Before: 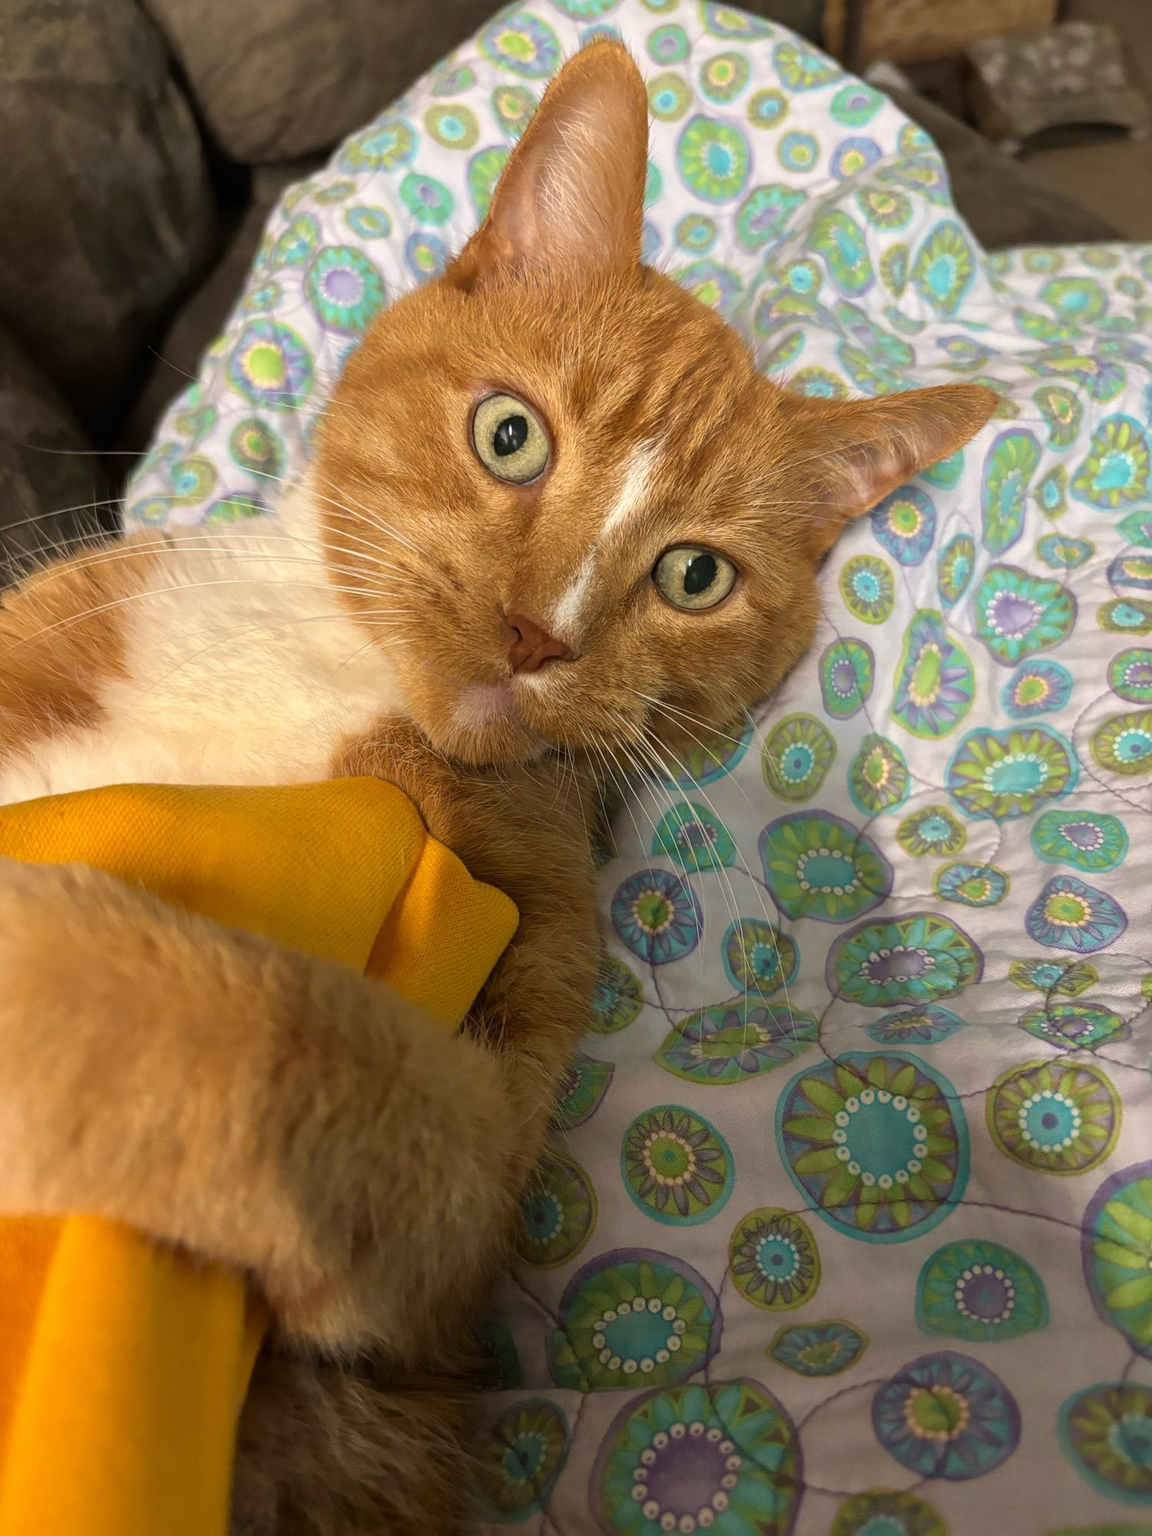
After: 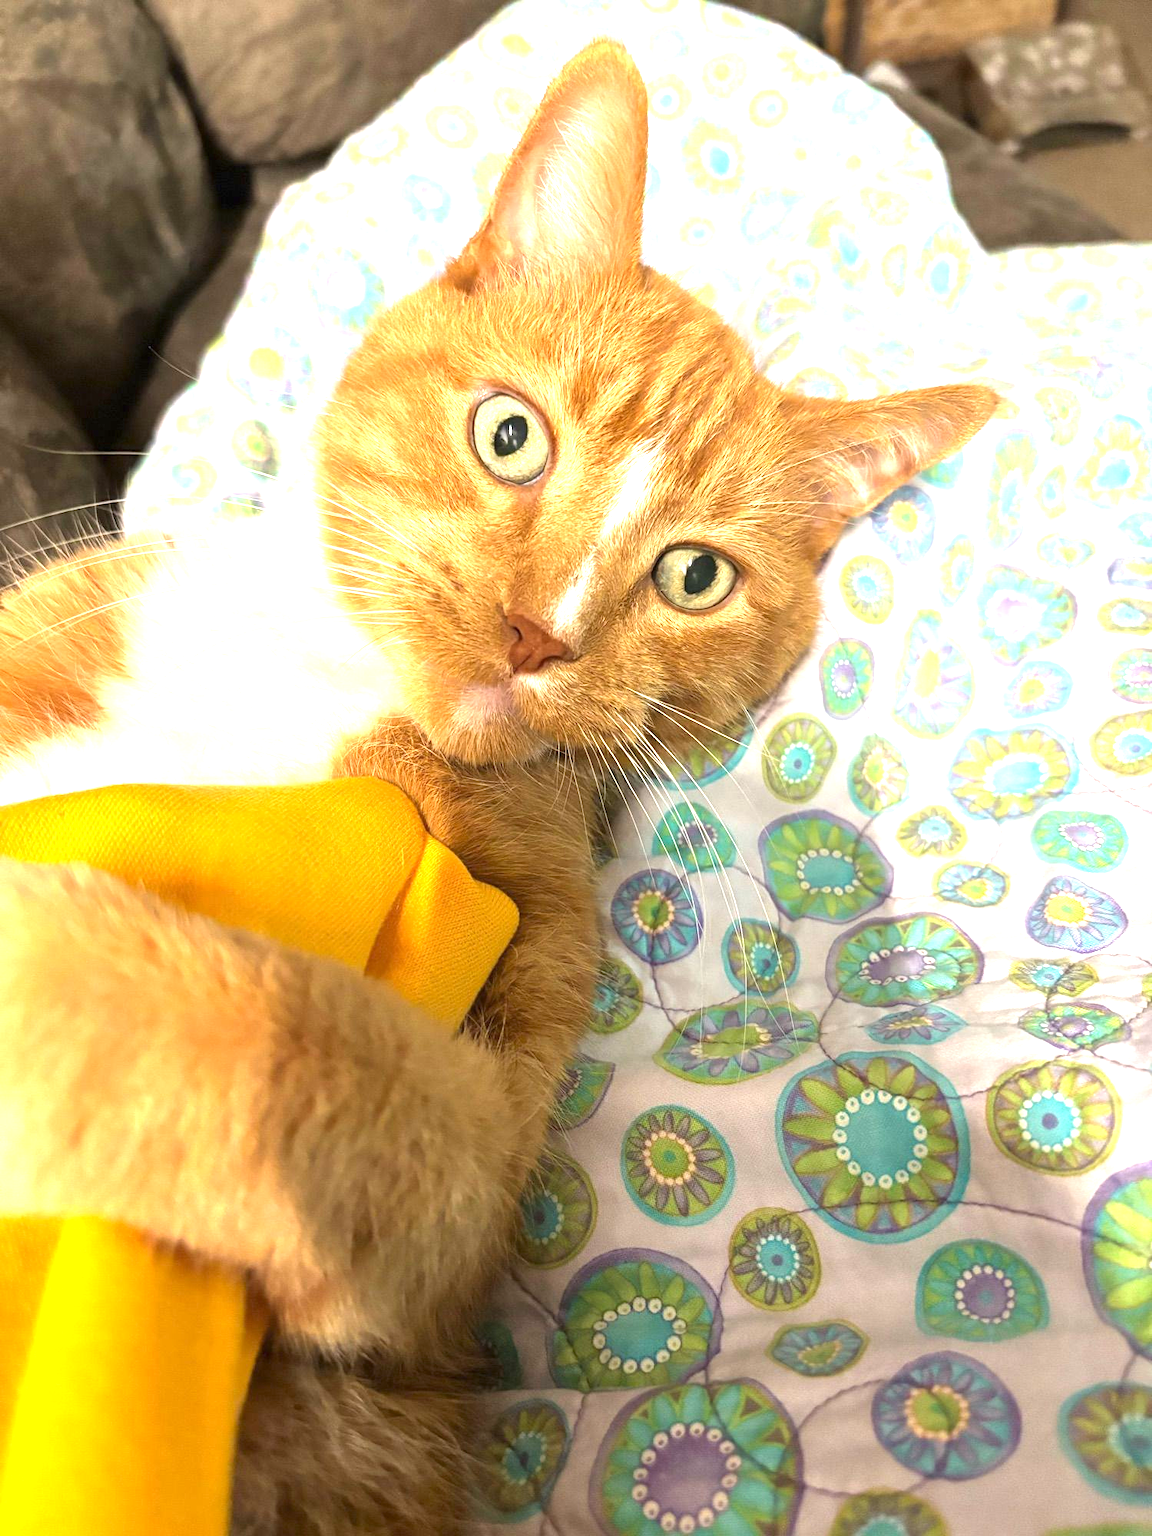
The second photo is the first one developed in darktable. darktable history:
exposure: exposure 1.517 EV, compensate highlight preservation false
levels: levels [0, 0.476, 0.951]
